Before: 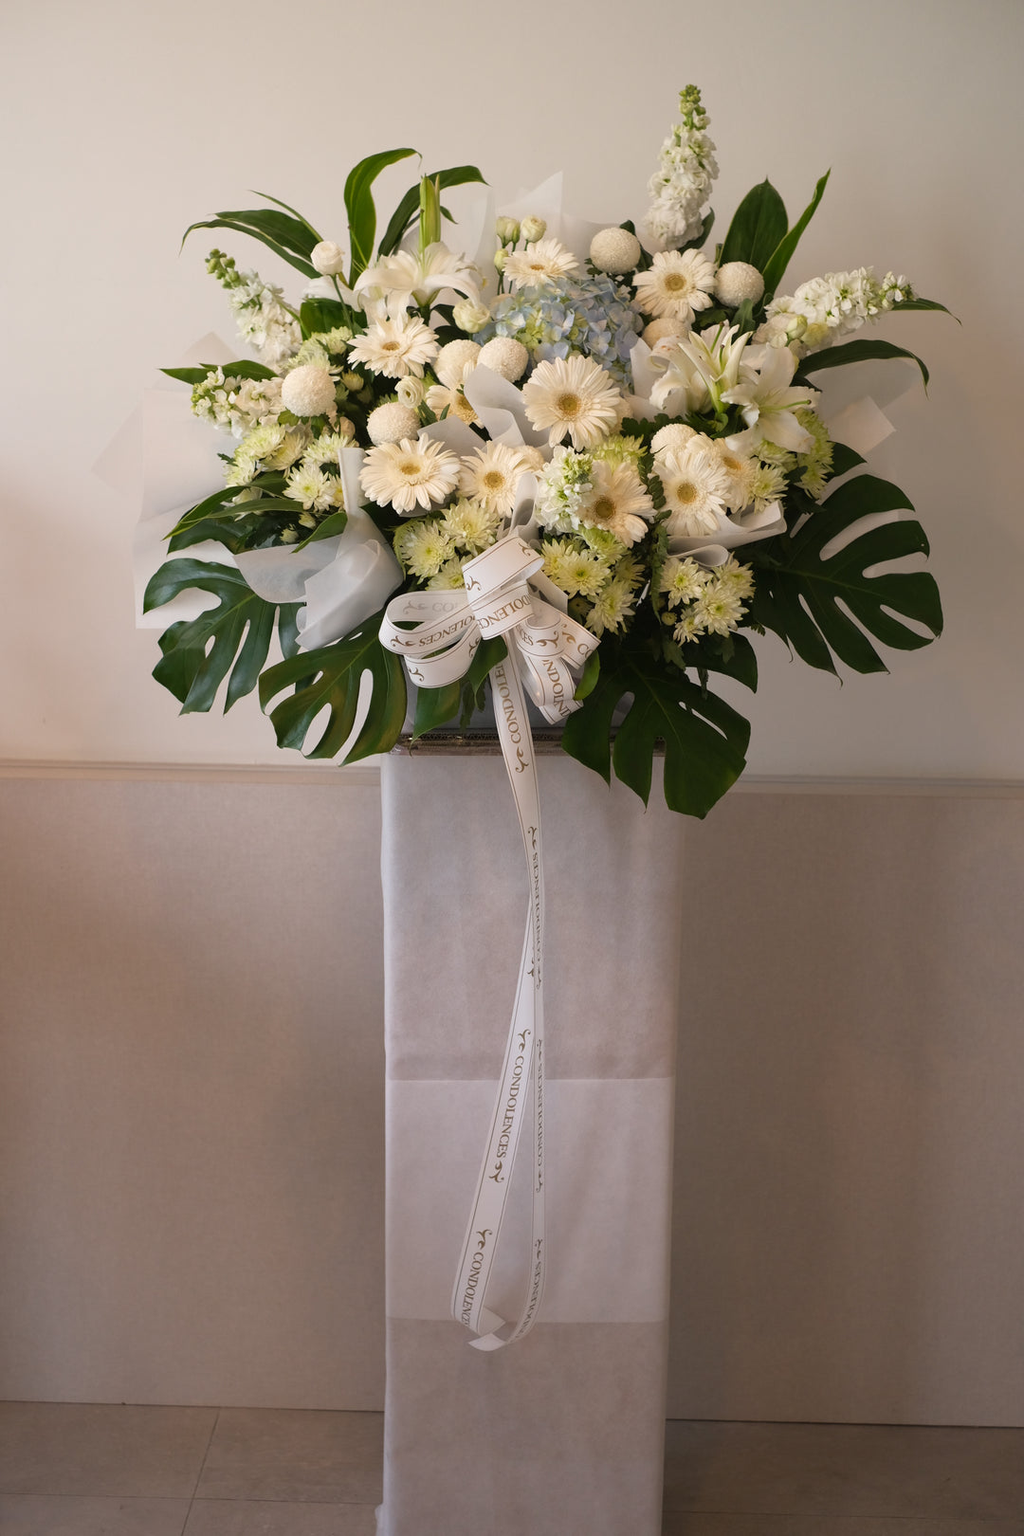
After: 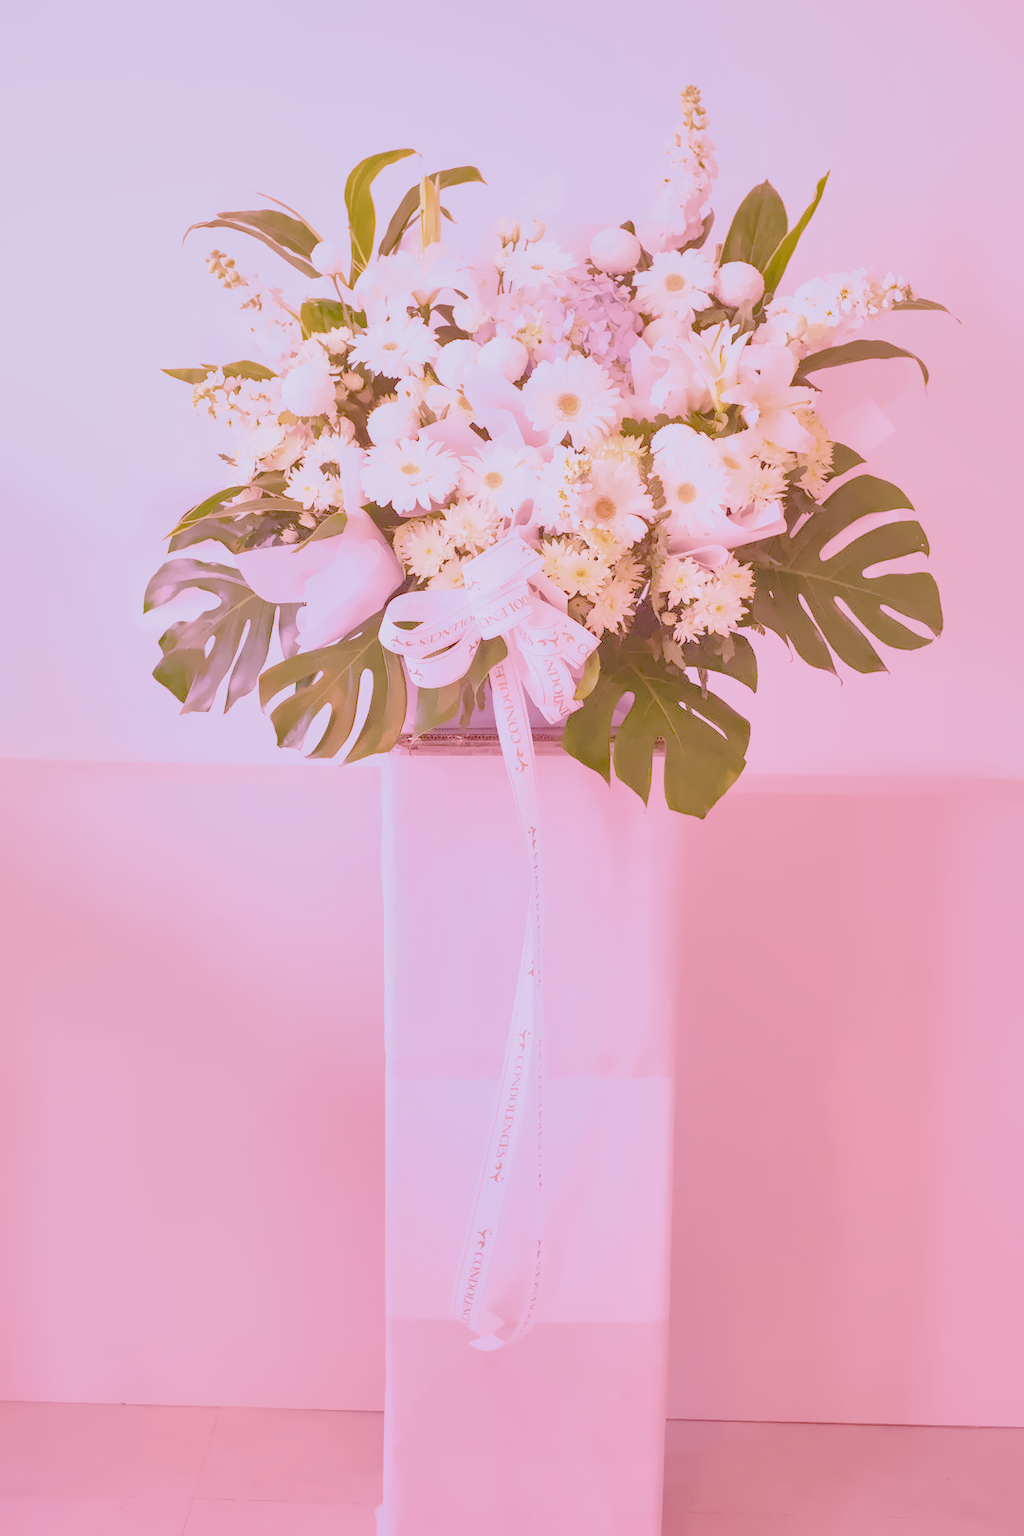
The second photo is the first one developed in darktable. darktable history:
local contrast: on, module defaults
denoise (profiled): preserve shadows 1.52, scattering 0.002, a [-1, 0, 0], compensate highlight preservation false
exposure: black level correction 0, exposure 0.7 EV, compensate exposure bias true, compensate highlight preservation false
filmic rgb: black relative exposure -7.15 EV, white relative exposure 5.36 EV, hardness 3.02
haze removal: compatibility mode true, adaptive false
highlight reconstruction: on, module defaults
lens correction: scale 1.01, crop 1, focal 85, aperture 4.5, distance 2.07, camera "Canon EOS RP", lens "Canon RF 85mm F2 MACRO IS STM"
shadows and highlights: on, module defaults
white balance: red 2.229, blue 1.46
velvia: on, module defaults
color balance rgb: perceptual saturation grading › global saturation 20%, perceptual saturation grading › highlights -50%, perceptual saturation grading › shadows 30%, perceptual brilliance grading › global brilliance 10%, perceptual brilliance grading › shadows 15%
color calibration "As Shot": illuminant as shot in camera, x 0.358, y 0.373, temperature 4628.91 K
